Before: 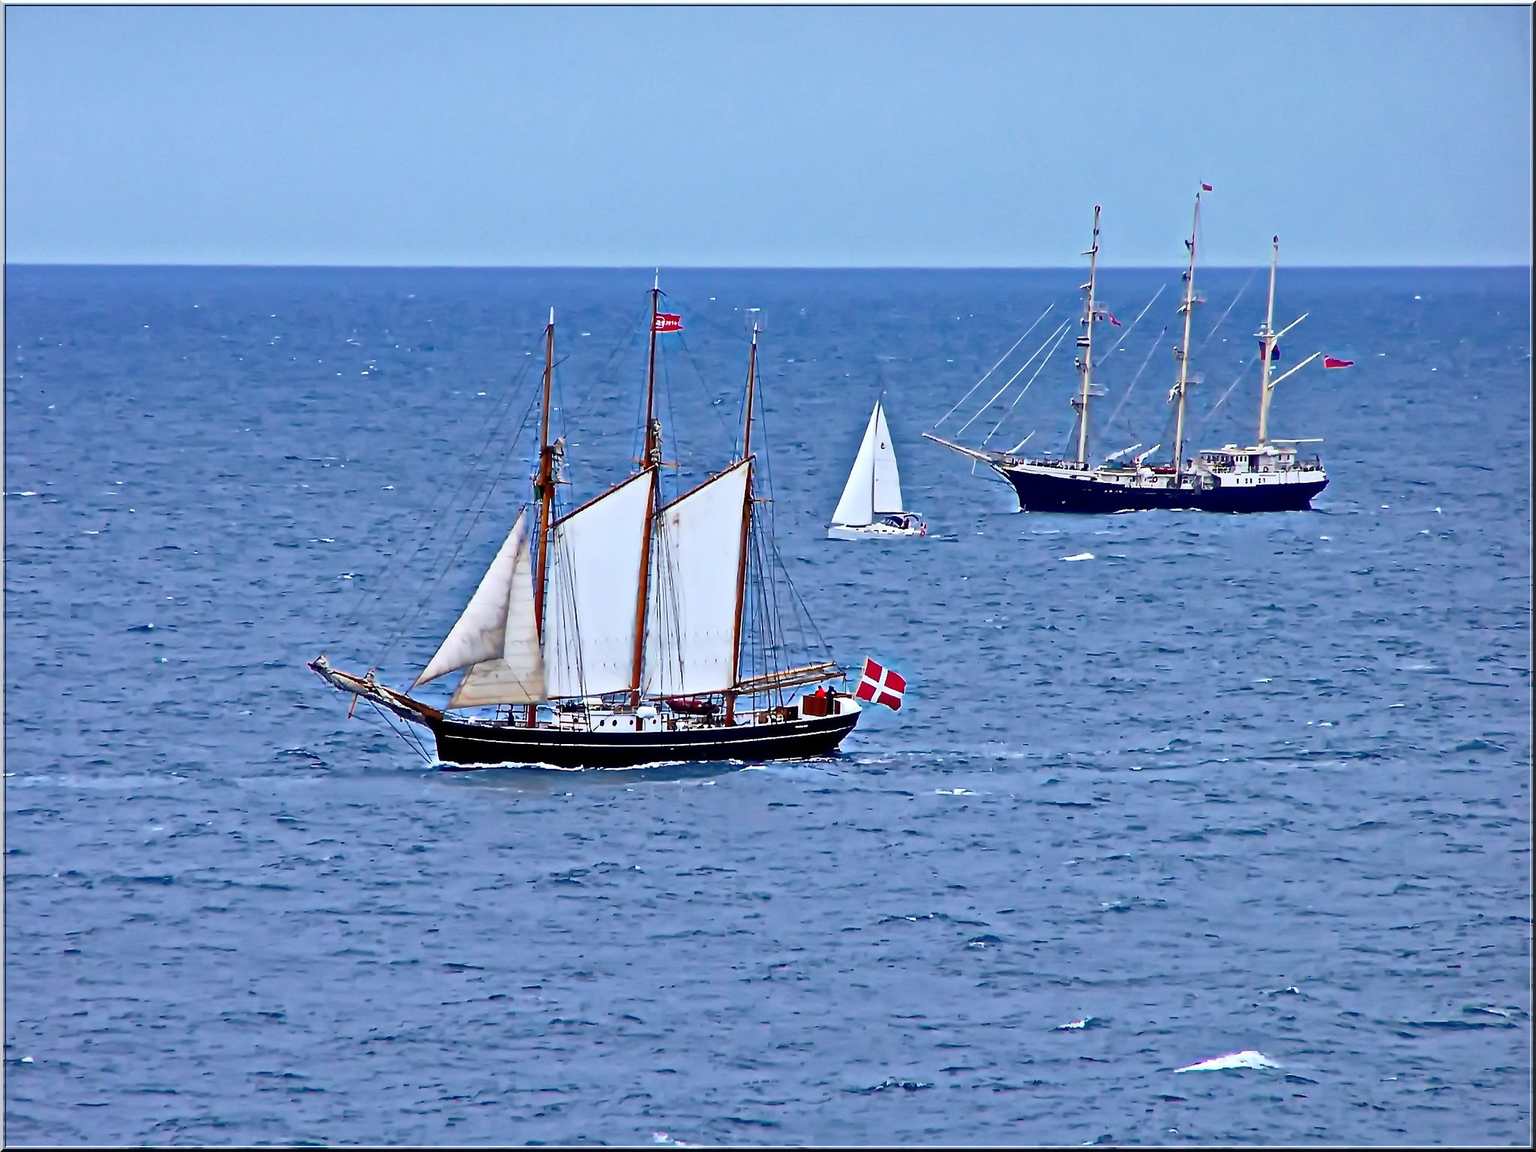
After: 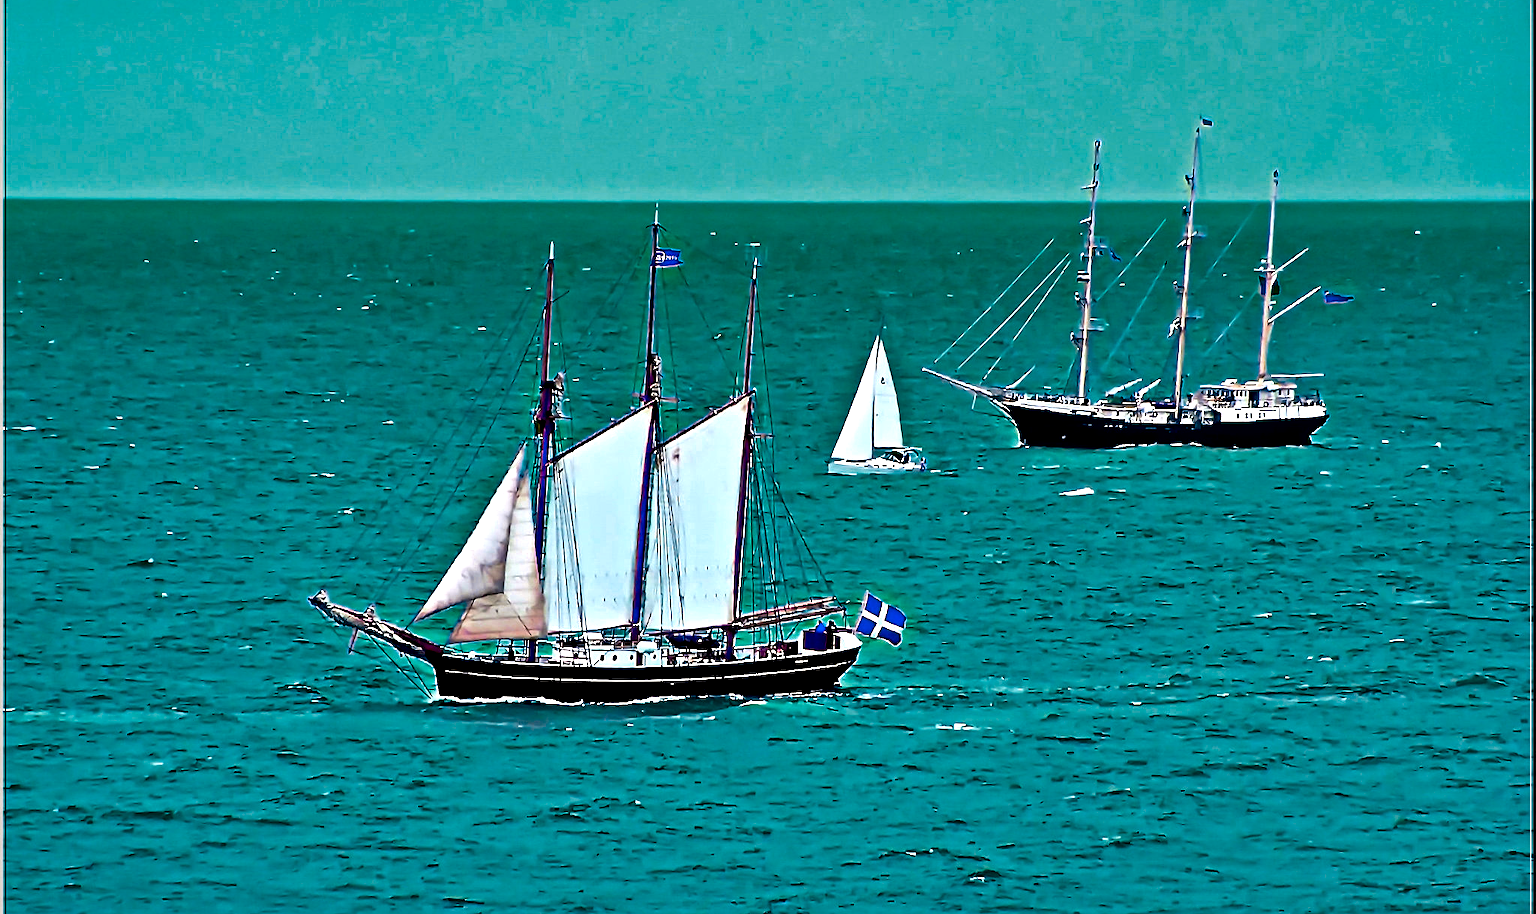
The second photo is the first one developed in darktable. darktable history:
color zones: curves: ch0 [(0.826, 0.353)]; ch1 [(0.242, 0.647) (0.889, 0.342)]; ch2 [(0.246, 0.089) (0.969, 0.068)]
local contrast: highlights 104%, shadows 101%, detail 119%, midtone range 0.2
contrast equalizer: octaves 7, y [[0.6 ×6], [0.55 ×6], [0 ×6], [0 ×6], [0 ×6]]
sharpen: on, module defaults
crop and rotate: top 5.667%, bottom 14.961%
